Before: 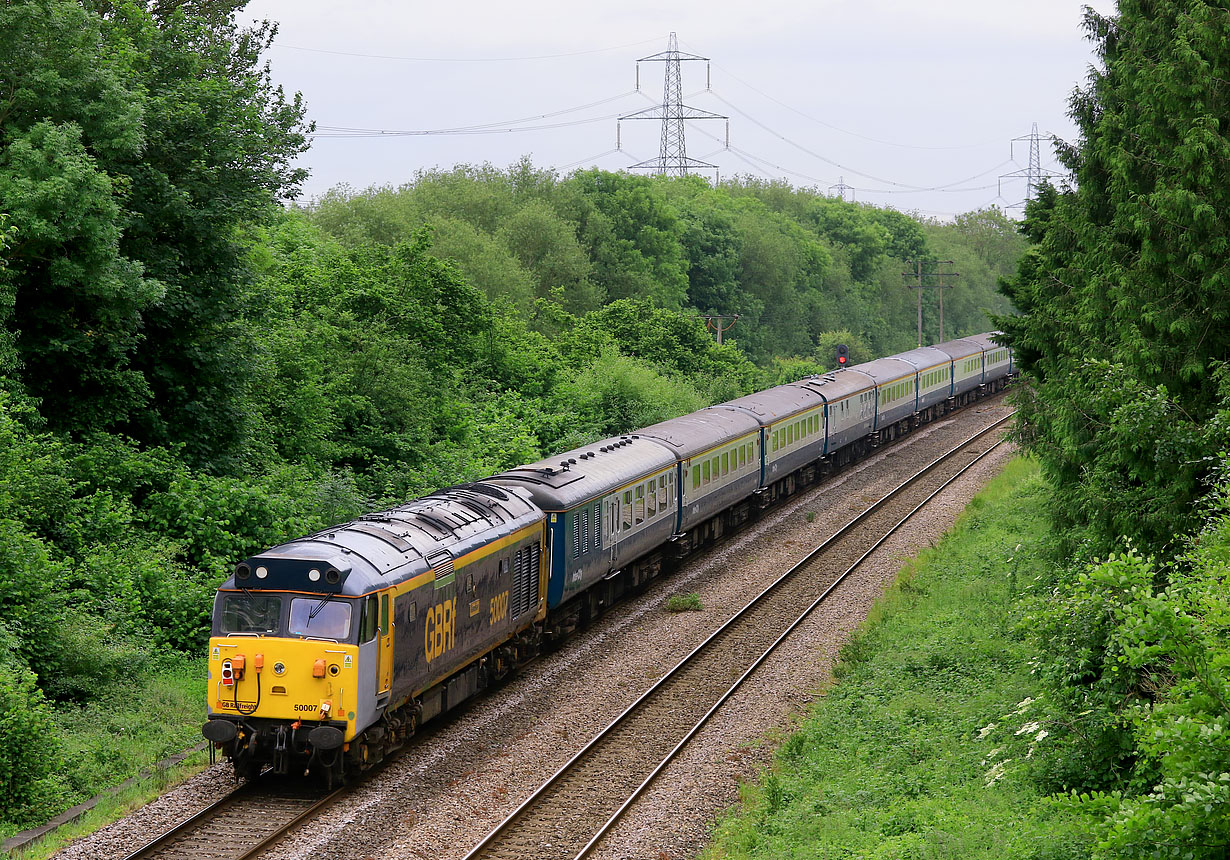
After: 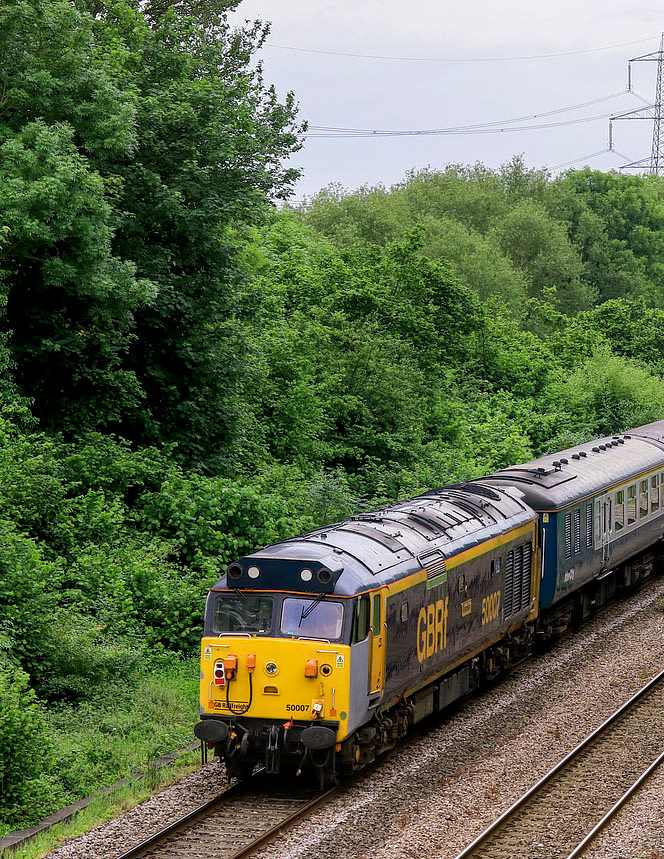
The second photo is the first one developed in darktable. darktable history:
tone equalizer: edges refinement/feathering 500, mask exposure compensation -1.57 EV, preserve details no
crop: left 0.727%, right 45.228%, bottom 0.081%
haze removal: compatibility mode true, adaptive false
local contrast: on, module defaults
